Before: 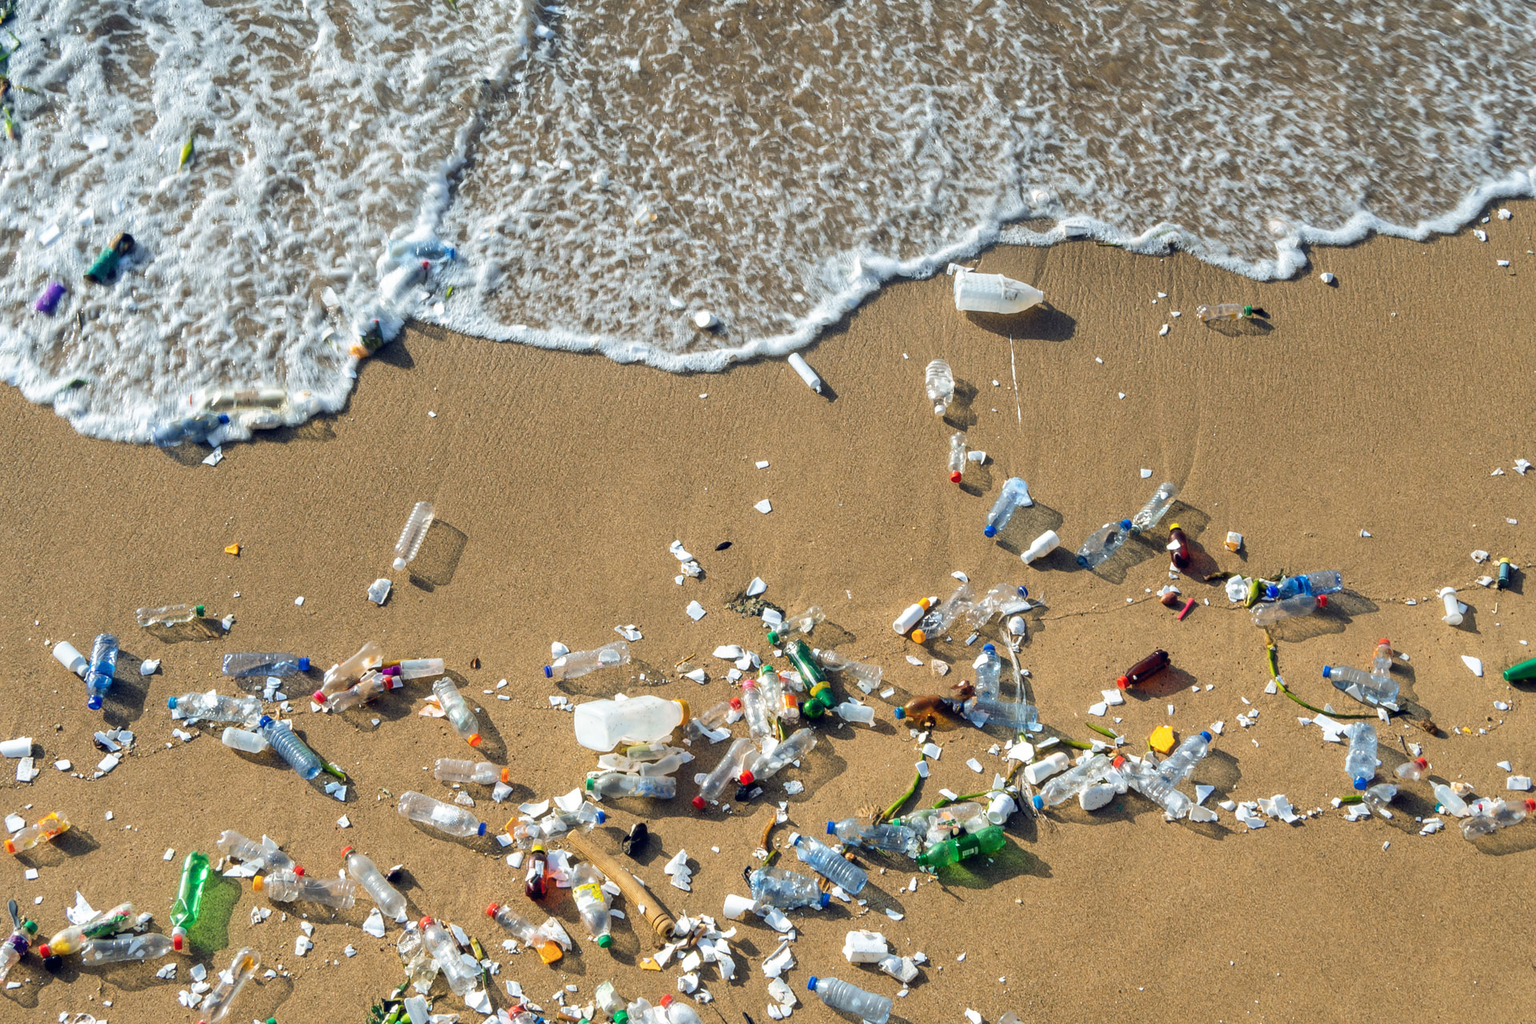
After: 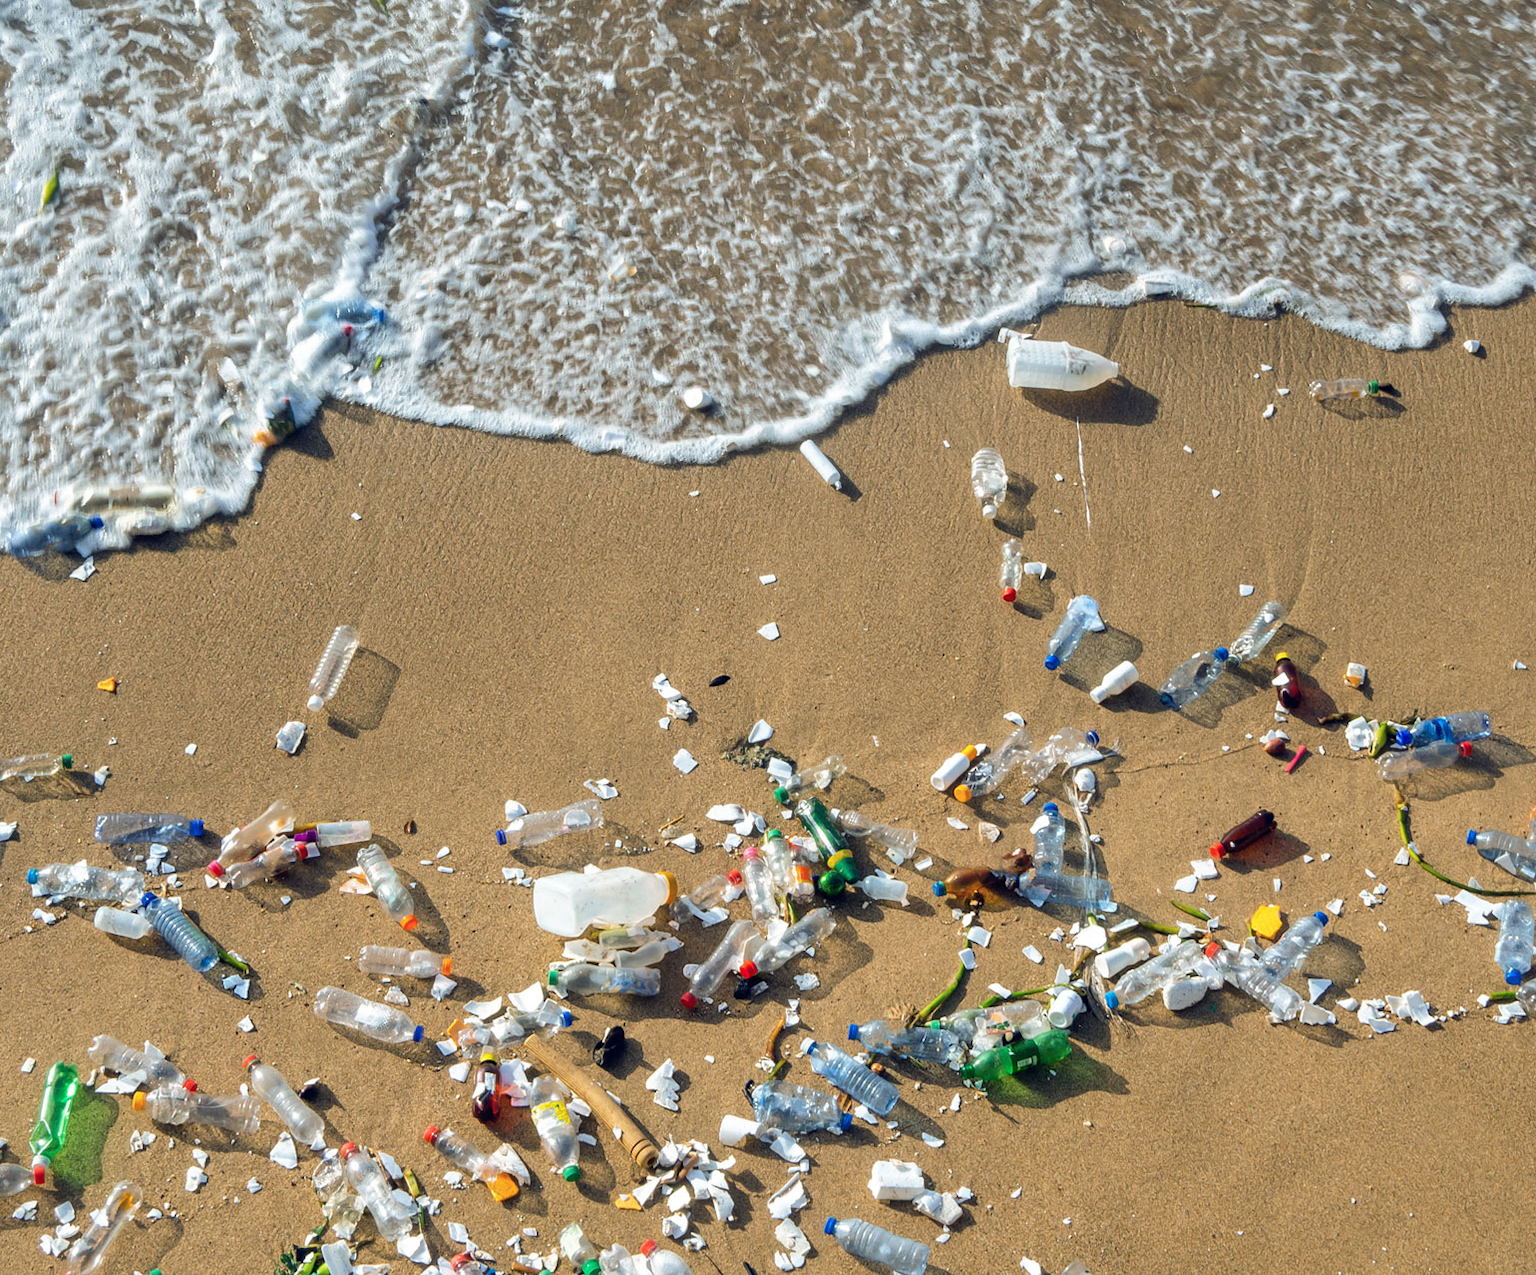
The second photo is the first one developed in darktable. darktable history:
crop and rotate: left 9.554%, right 10.209%
